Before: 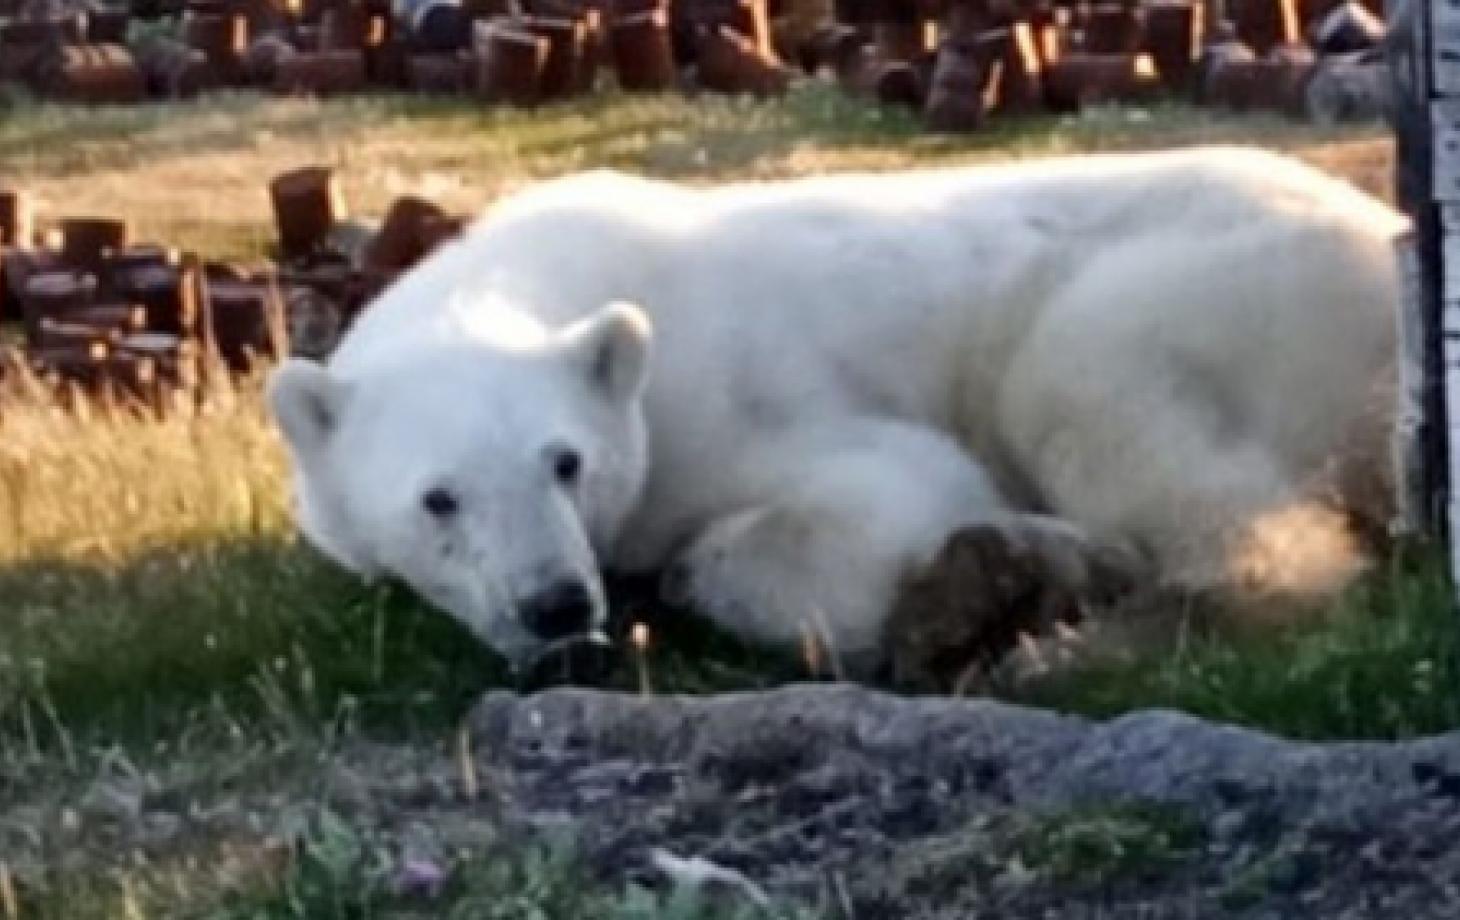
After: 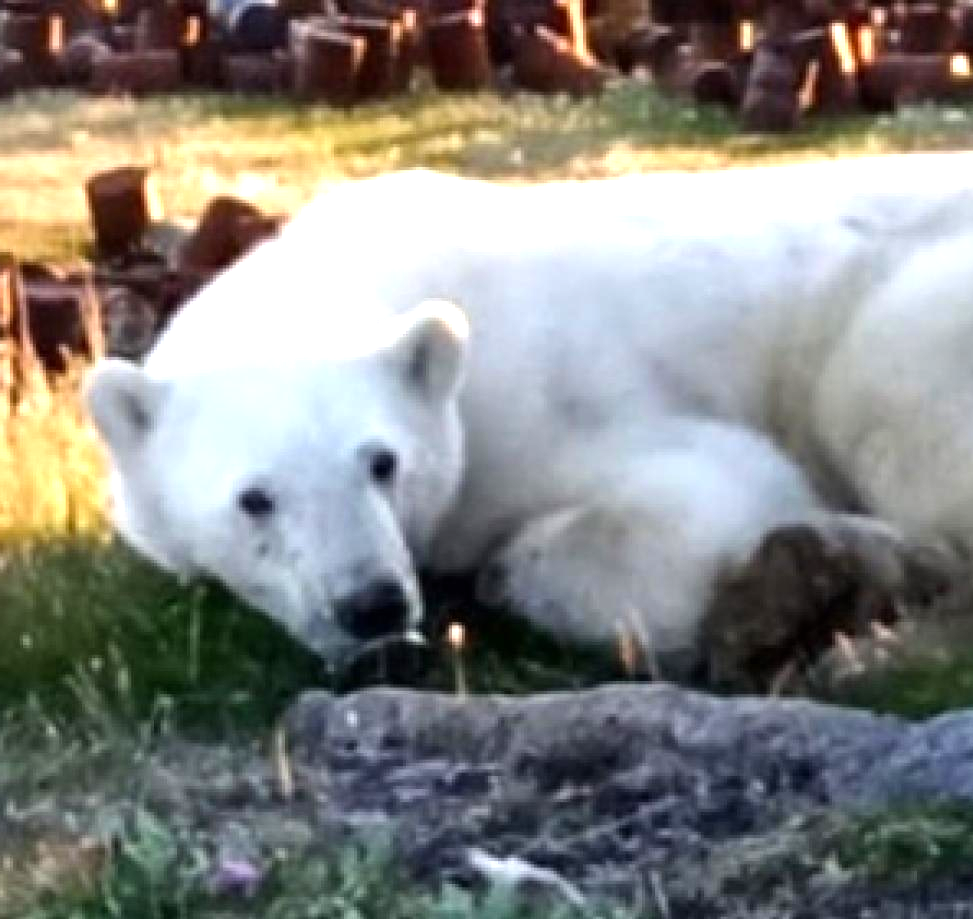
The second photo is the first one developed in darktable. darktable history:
crop and rotate: left 12.648%, right 20.685%
exposure: black level correction 0, exposure 0.7 EV, compensate exposure bias true, compensate highlight preservation false
color balance: contrast 8.5%, output saturation 105%
